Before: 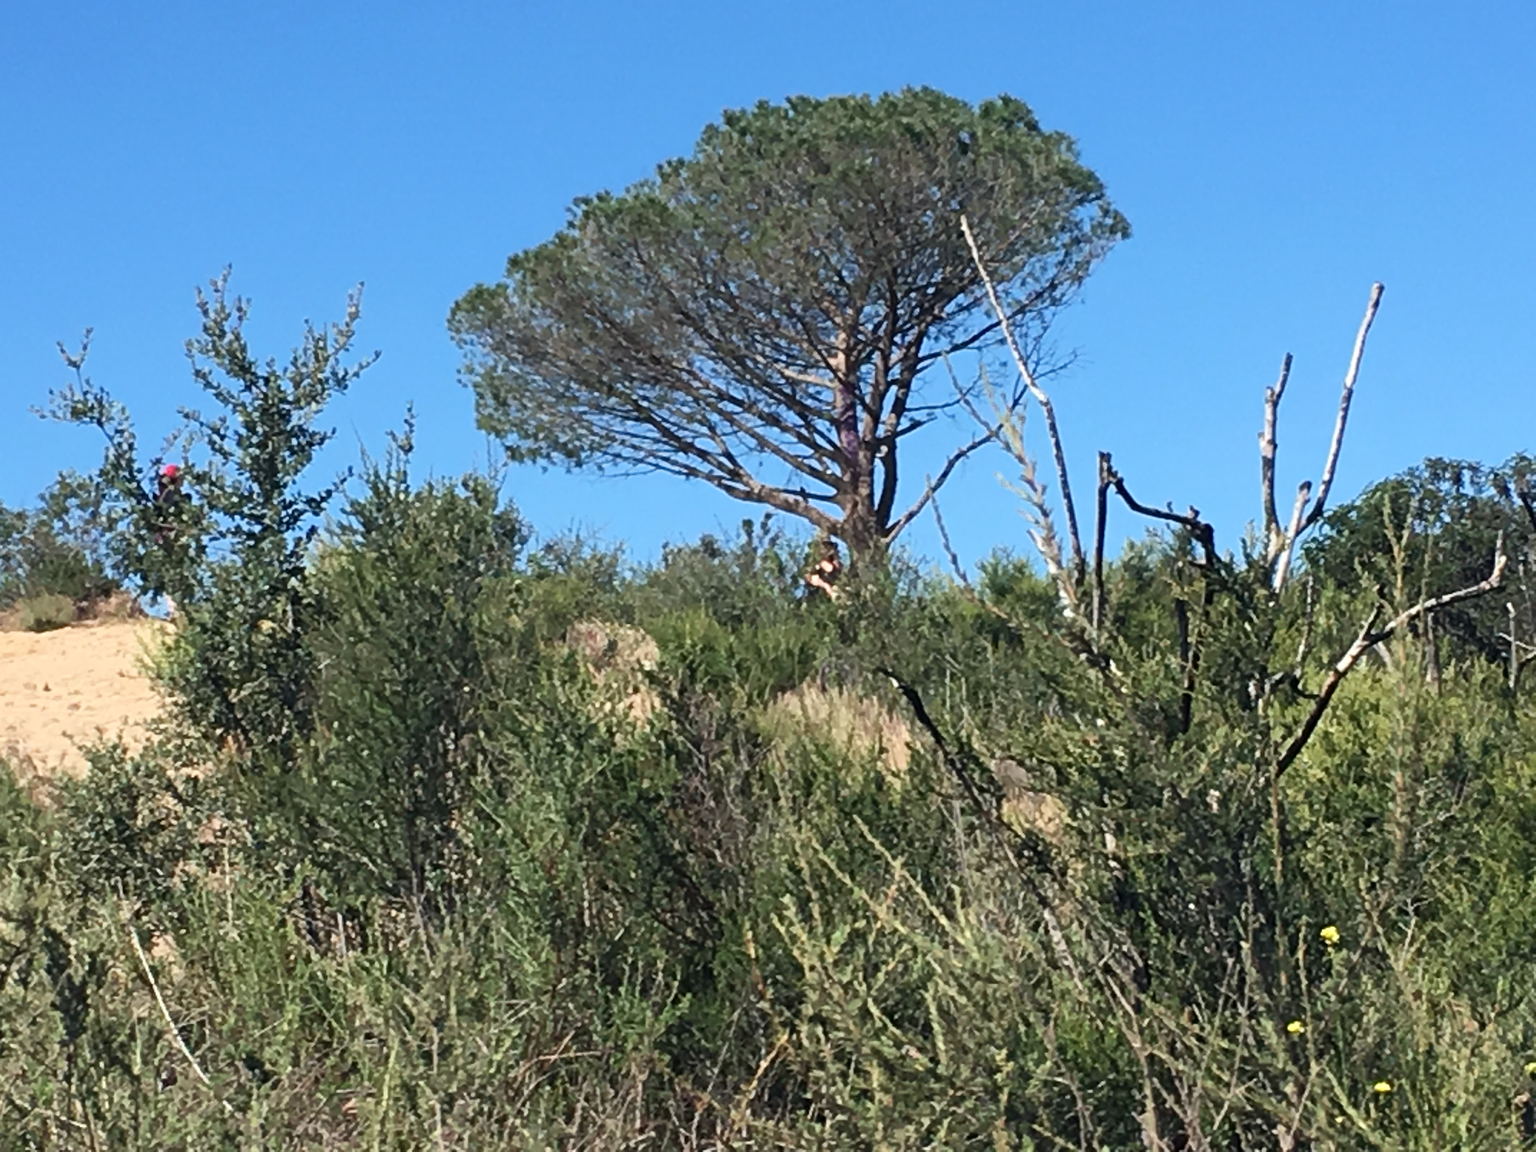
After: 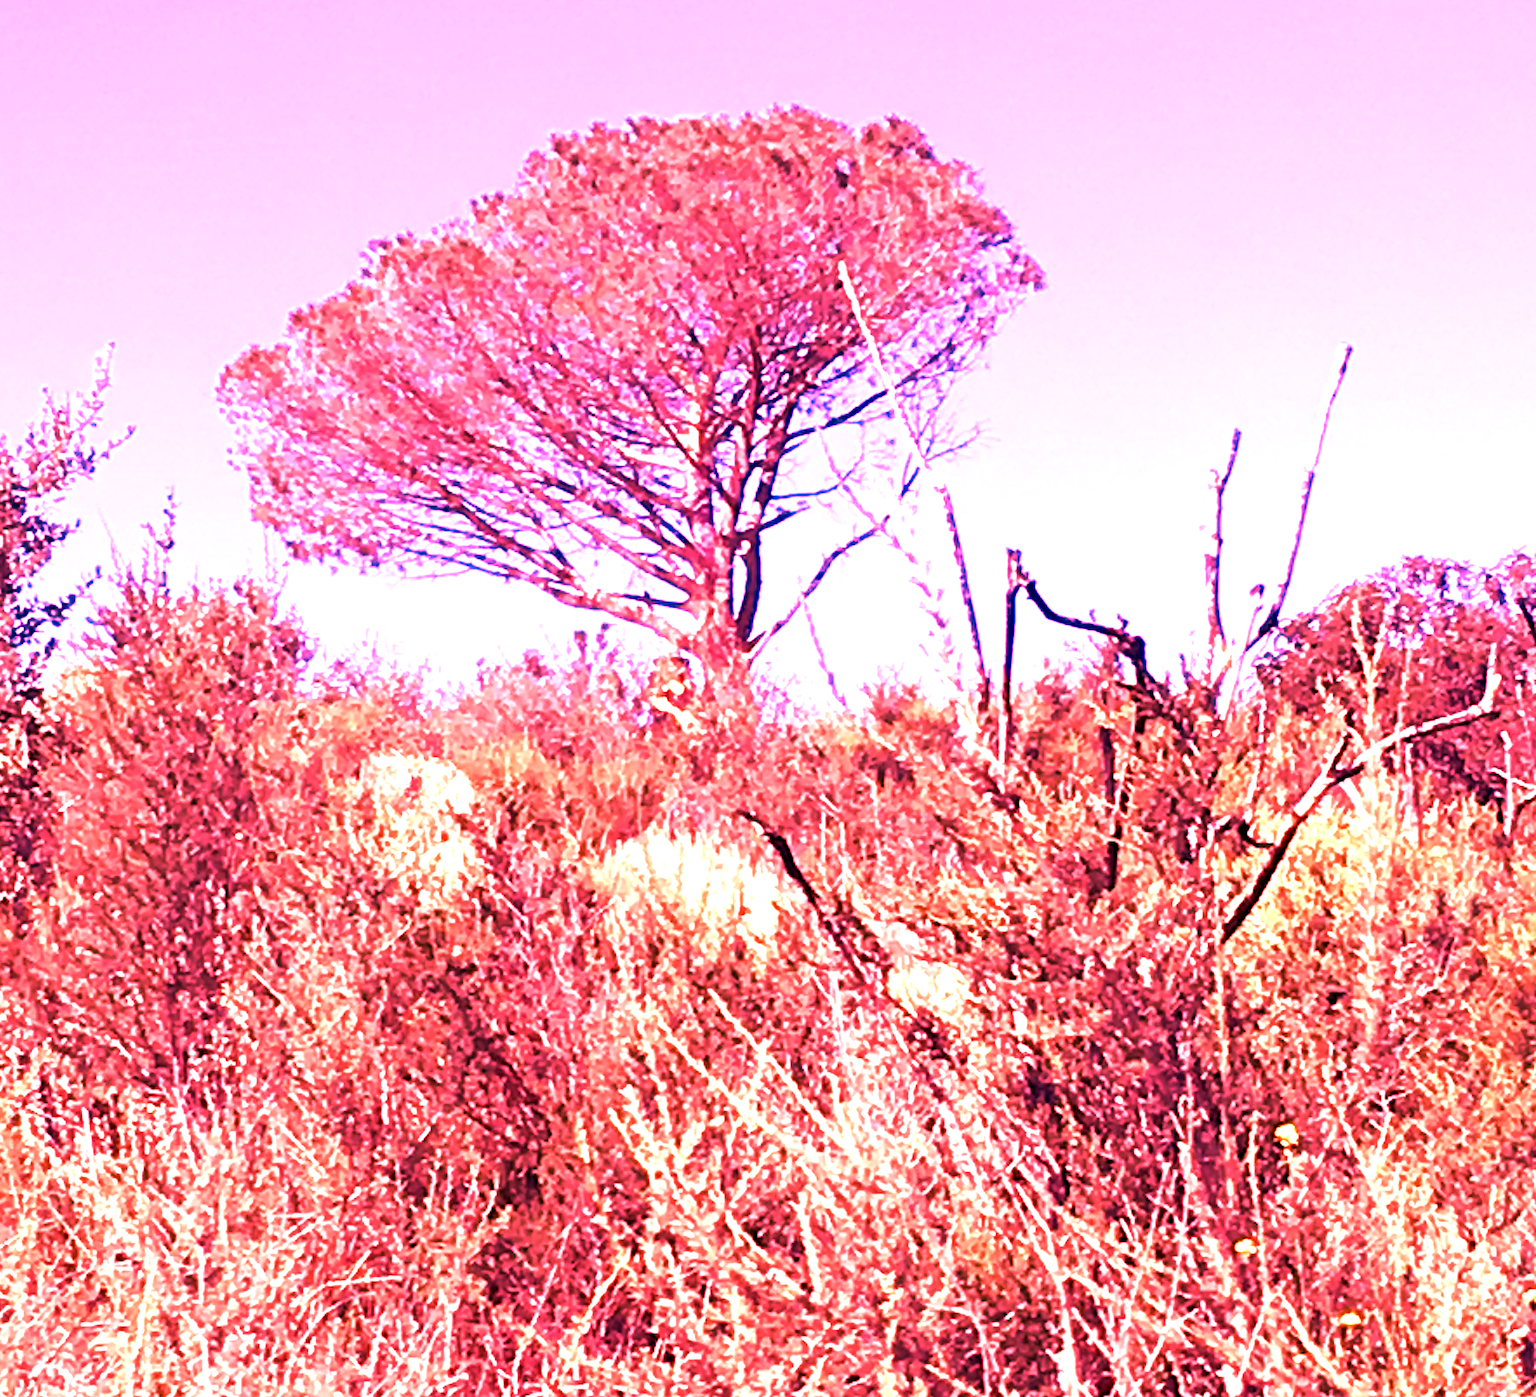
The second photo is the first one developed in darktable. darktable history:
crop: left 17.582%, bottom 0.031%
exposure: black level correction 0.005, exposure 0.286 EV, compensate highlight preservation false
velvia: strength 56%
white balance: red 4.26, blue 1.802
